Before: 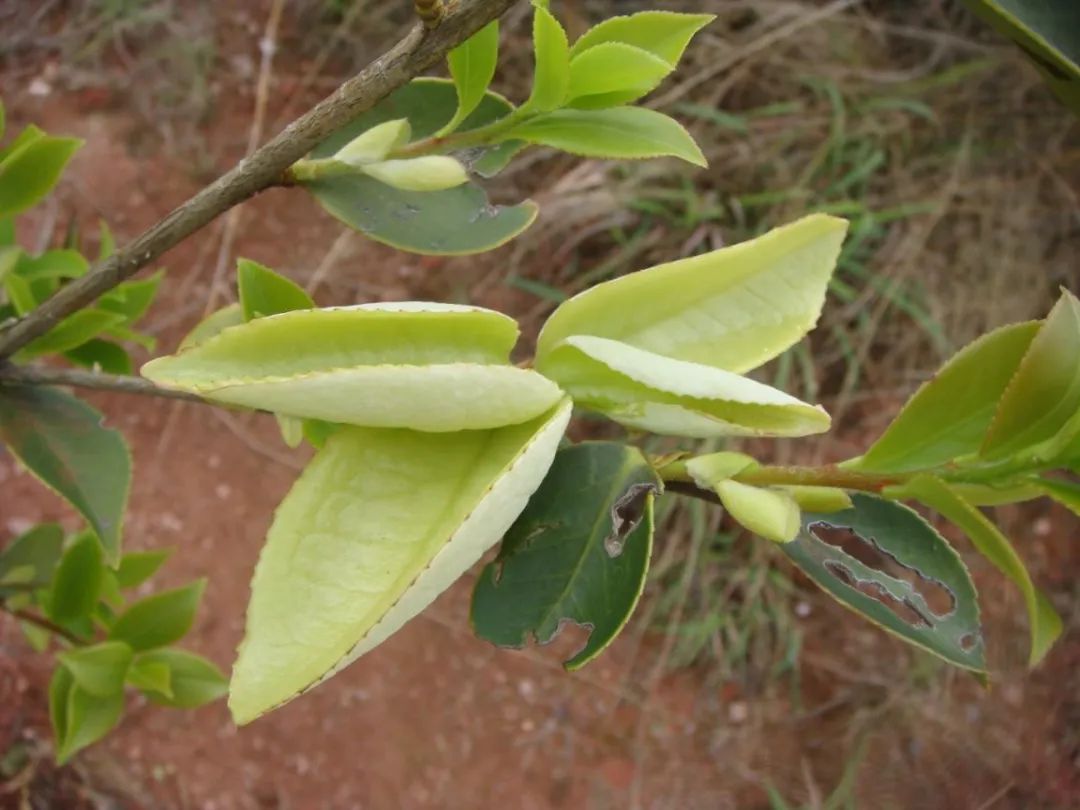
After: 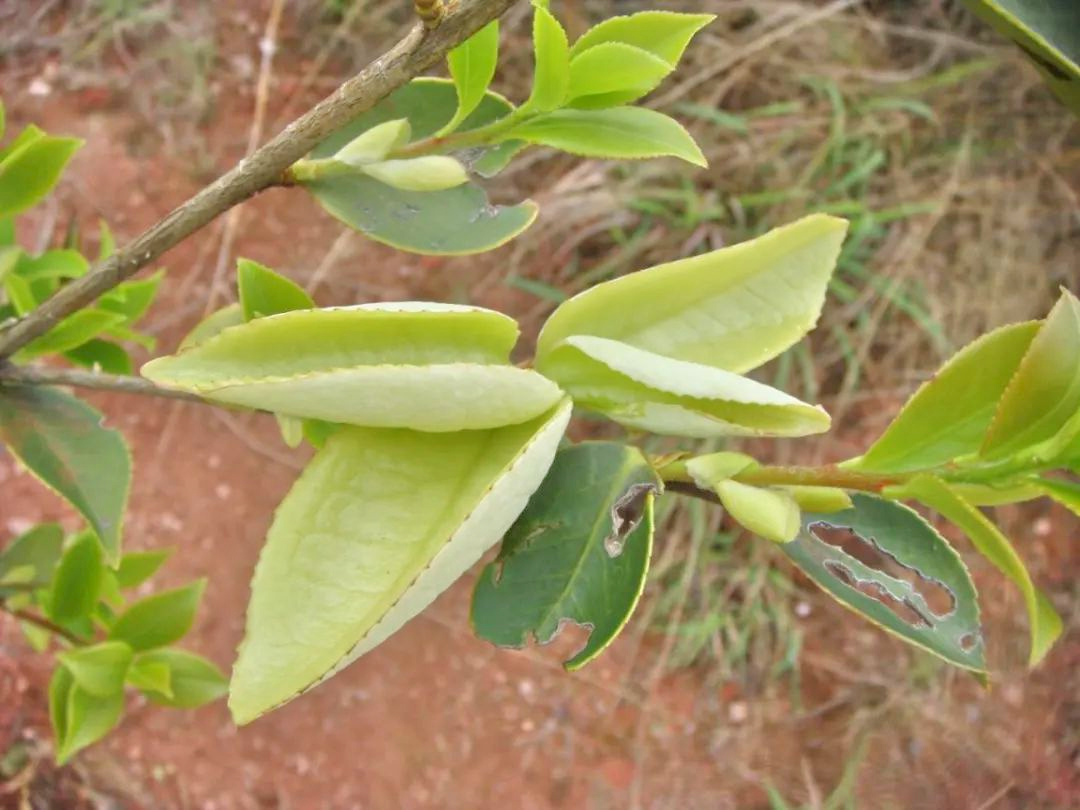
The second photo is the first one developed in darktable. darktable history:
tone equalizer: -7 EV 0.146 EV, -6 EV 0.638 EV, -5 EV 1.16 EV, -4 EV 1.36 EV, -3 EV 1.17 EV, -2 EV 0.6 EV, -1 EV 0.146 EV, mask exposure compensation -0.491 EV
